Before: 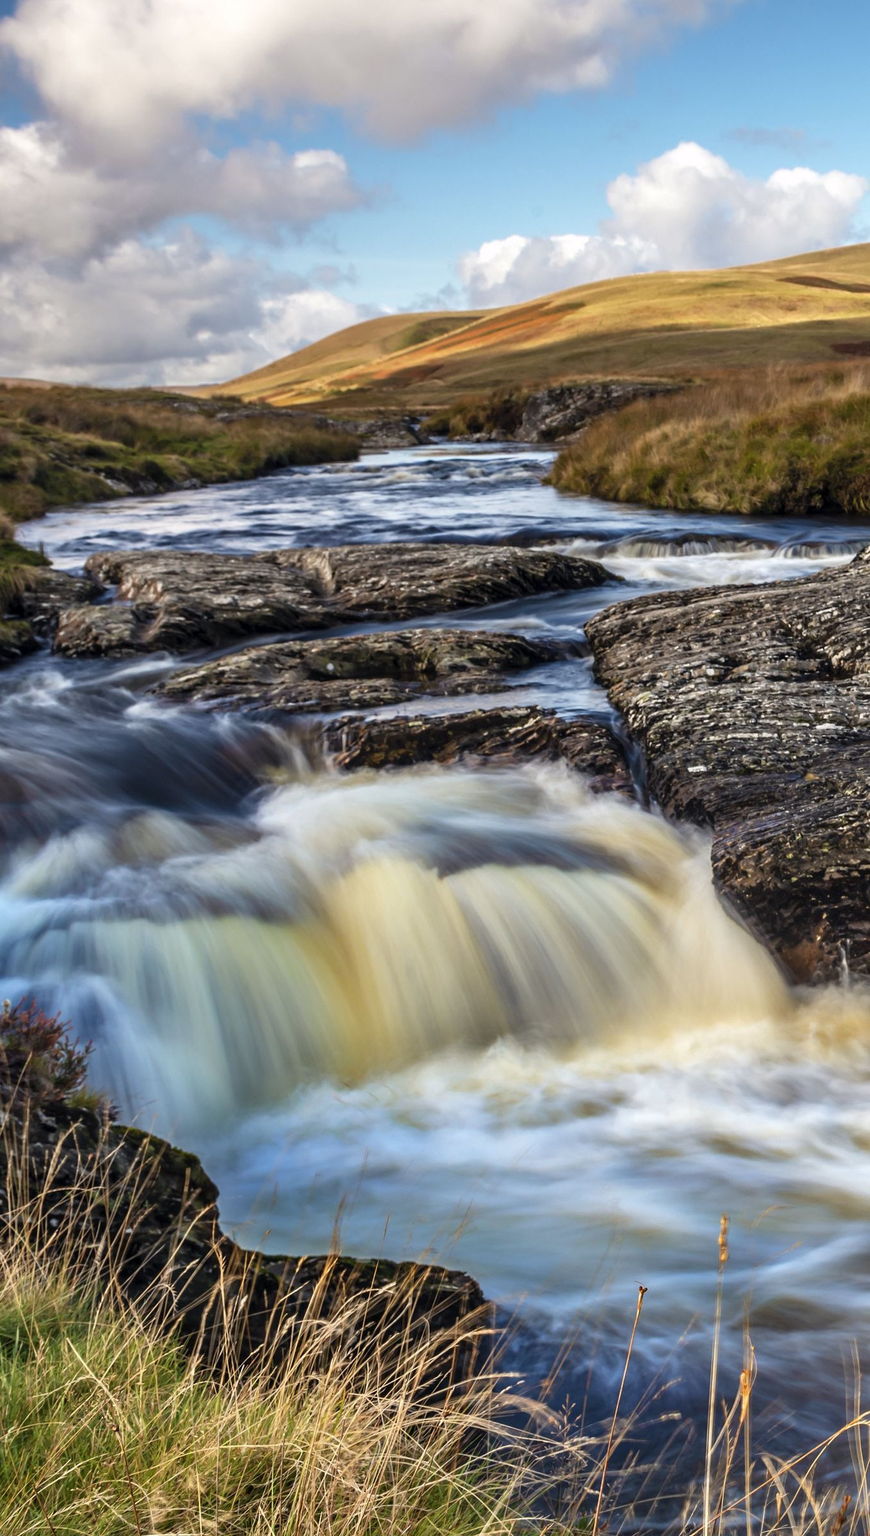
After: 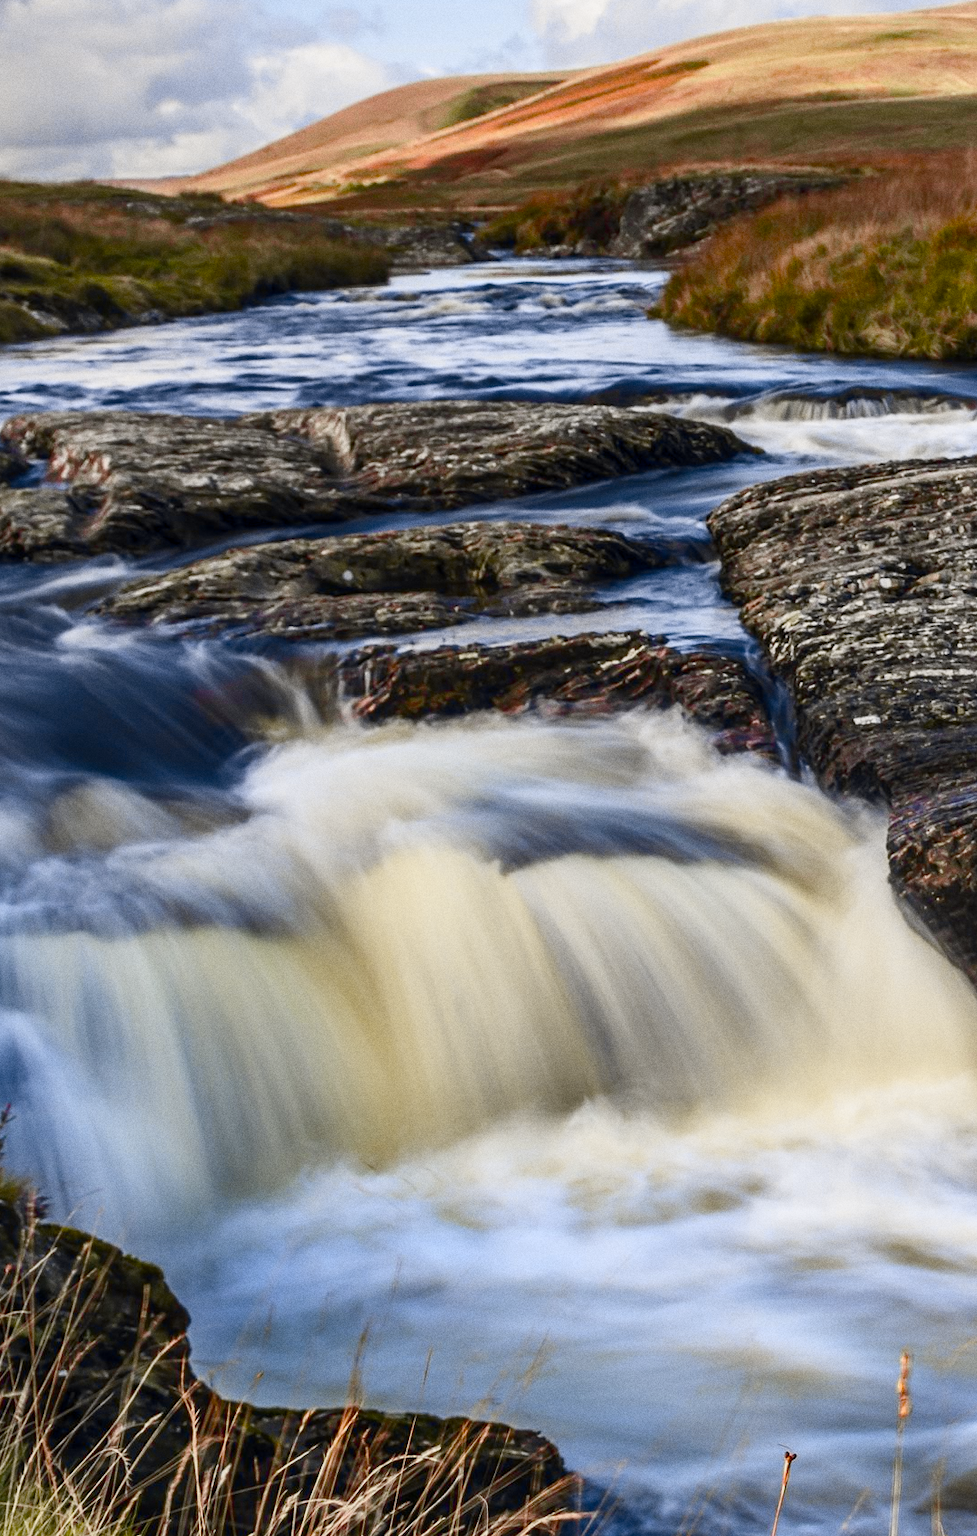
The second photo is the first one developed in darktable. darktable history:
color balance rgb: shadows lift › chroma 1%, shadows lift › hue 113°, highlights gain › chroma 0.2%, highlights gain › hue 333°, perceptual saturation grading › global saturation 20%, perceptual saturation grading › highlights -50%, perceptual saturation grading › shadows 25%, contrast -10%
tone equalizer: -8 EV -0.001 EV, -7 EV 0.001 EV, -6 EV -0.002 EV, -5 EV -0.003 EV, -4 EV -0.062 EV, -3 EV -0.222 EV, -2 EV -0.267 EV, -1 EV 0.105 EV, +0 EV 0.303 EV
crop: left 9.712%, top 16.928%, right 10.845%, bottom 12.332%
grain: coarseness 0.09 ISO
tone curve: curves: ch0 [(0, 0) (0.087, 0.054) (0.281, 0.245) (0.506, 0.526) (0.8, 0.824) (0.994, 0.955)]; ch1 [(0, 0) (0.27, 0.195) (0.406, 0.435) (0.452, 0.474) (0.495, 0.5) (0.514, 0.508) (0.537, 0.556) (0.654, 0.689) (1, 1)]; ch2 [(0, 0) (0.269, 0.299) (0.459, 0.441) (0.498, 0.499) (0.523, 0.52) (0.551, 0.549) (0.633, 0.625) (0.659, 0.681) (0.718, 0.764) (1, 1)], color space Lab, independent channels, preserve colors none
